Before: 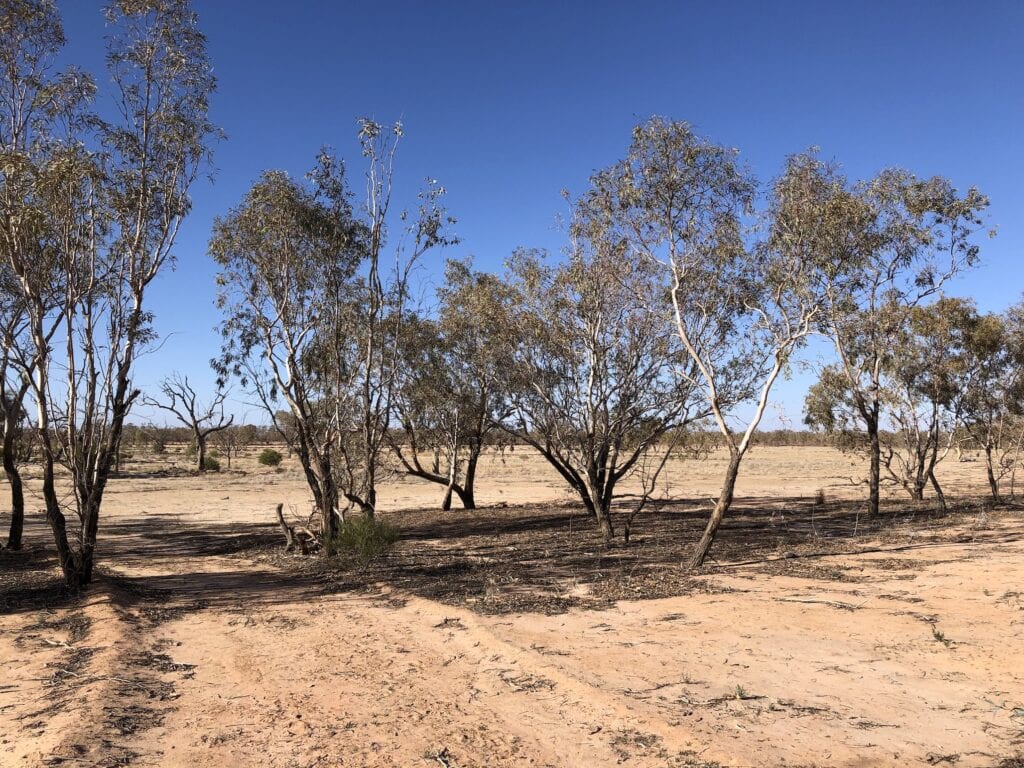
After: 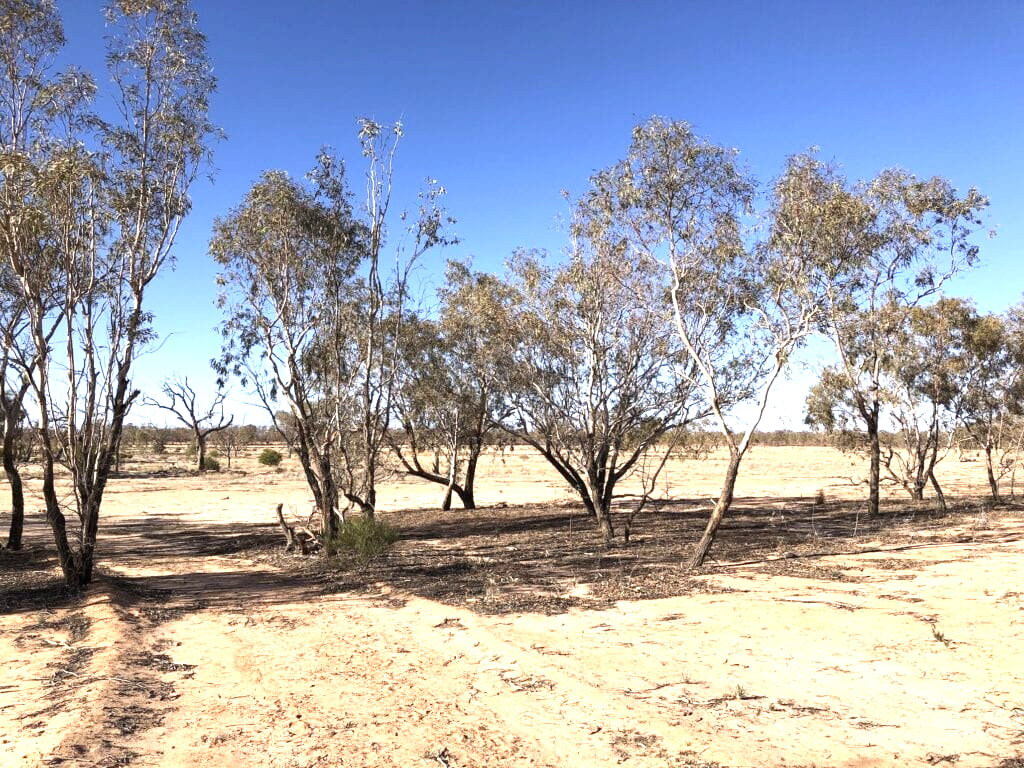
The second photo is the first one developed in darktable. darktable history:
exposure: black level correction 0, exposure 0.951 EV, compensate highlight preservation false
